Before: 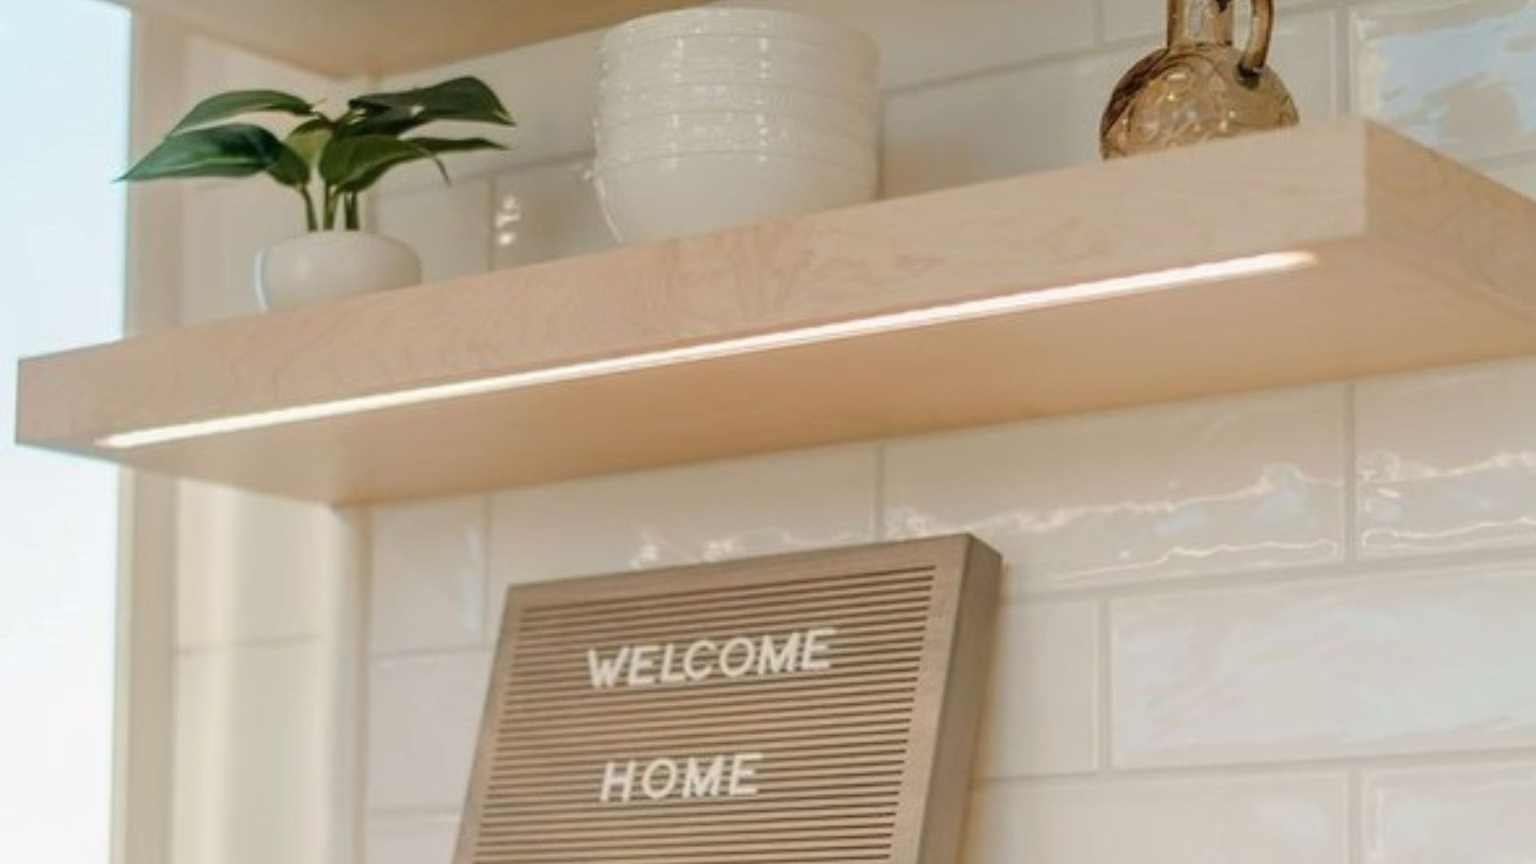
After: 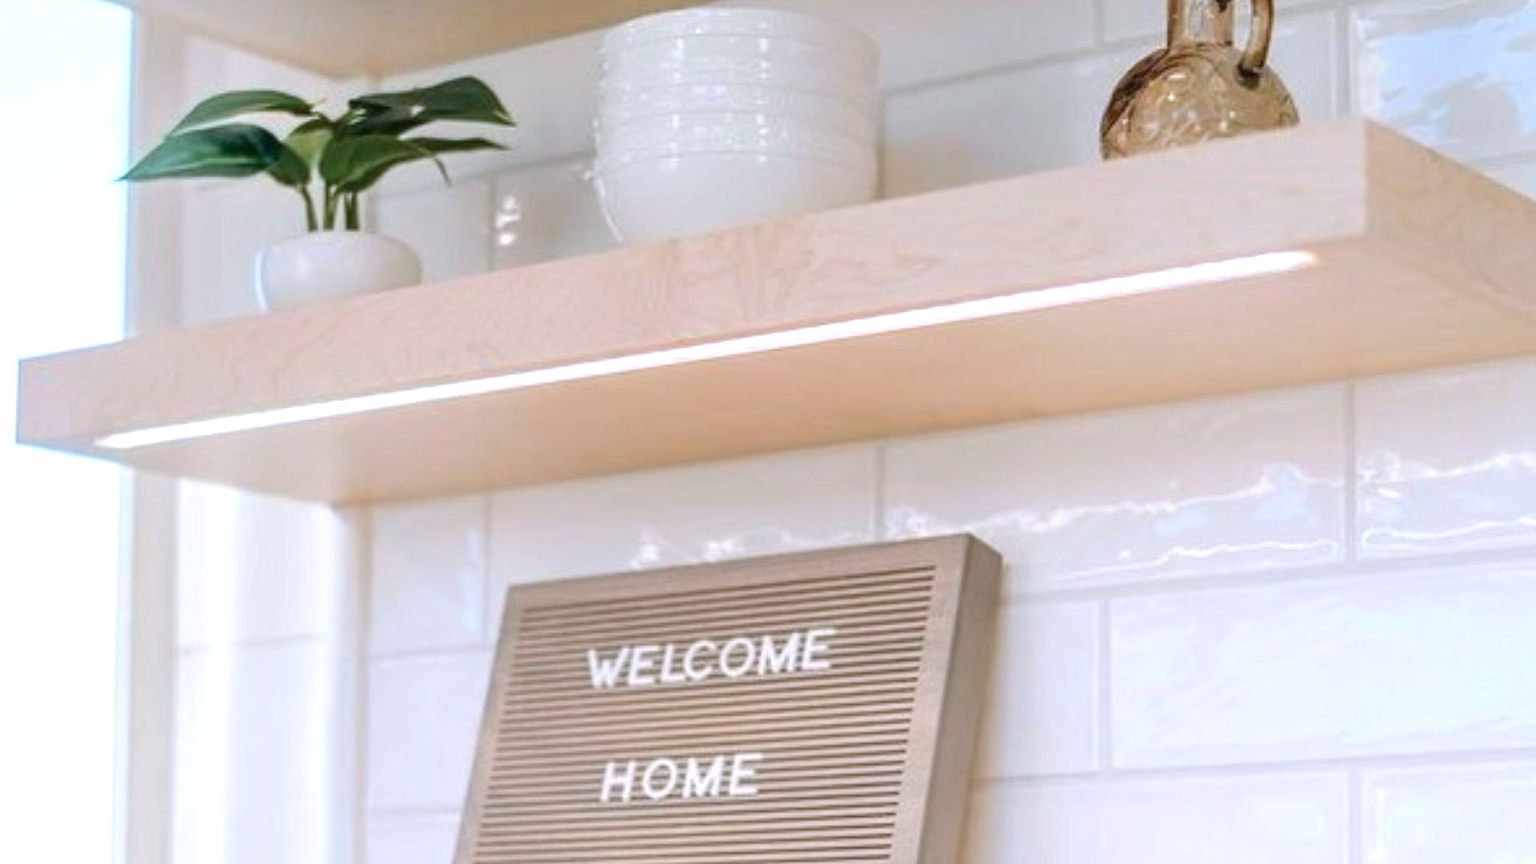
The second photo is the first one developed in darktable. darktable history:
color correction: highlights a* 5.97, highlights b* 4.7
exposure: black level correction 0, exposure 0.599 EV
color calibration: illuminant custom, x 0.389, y 0.387, temperature 3805.95 K
